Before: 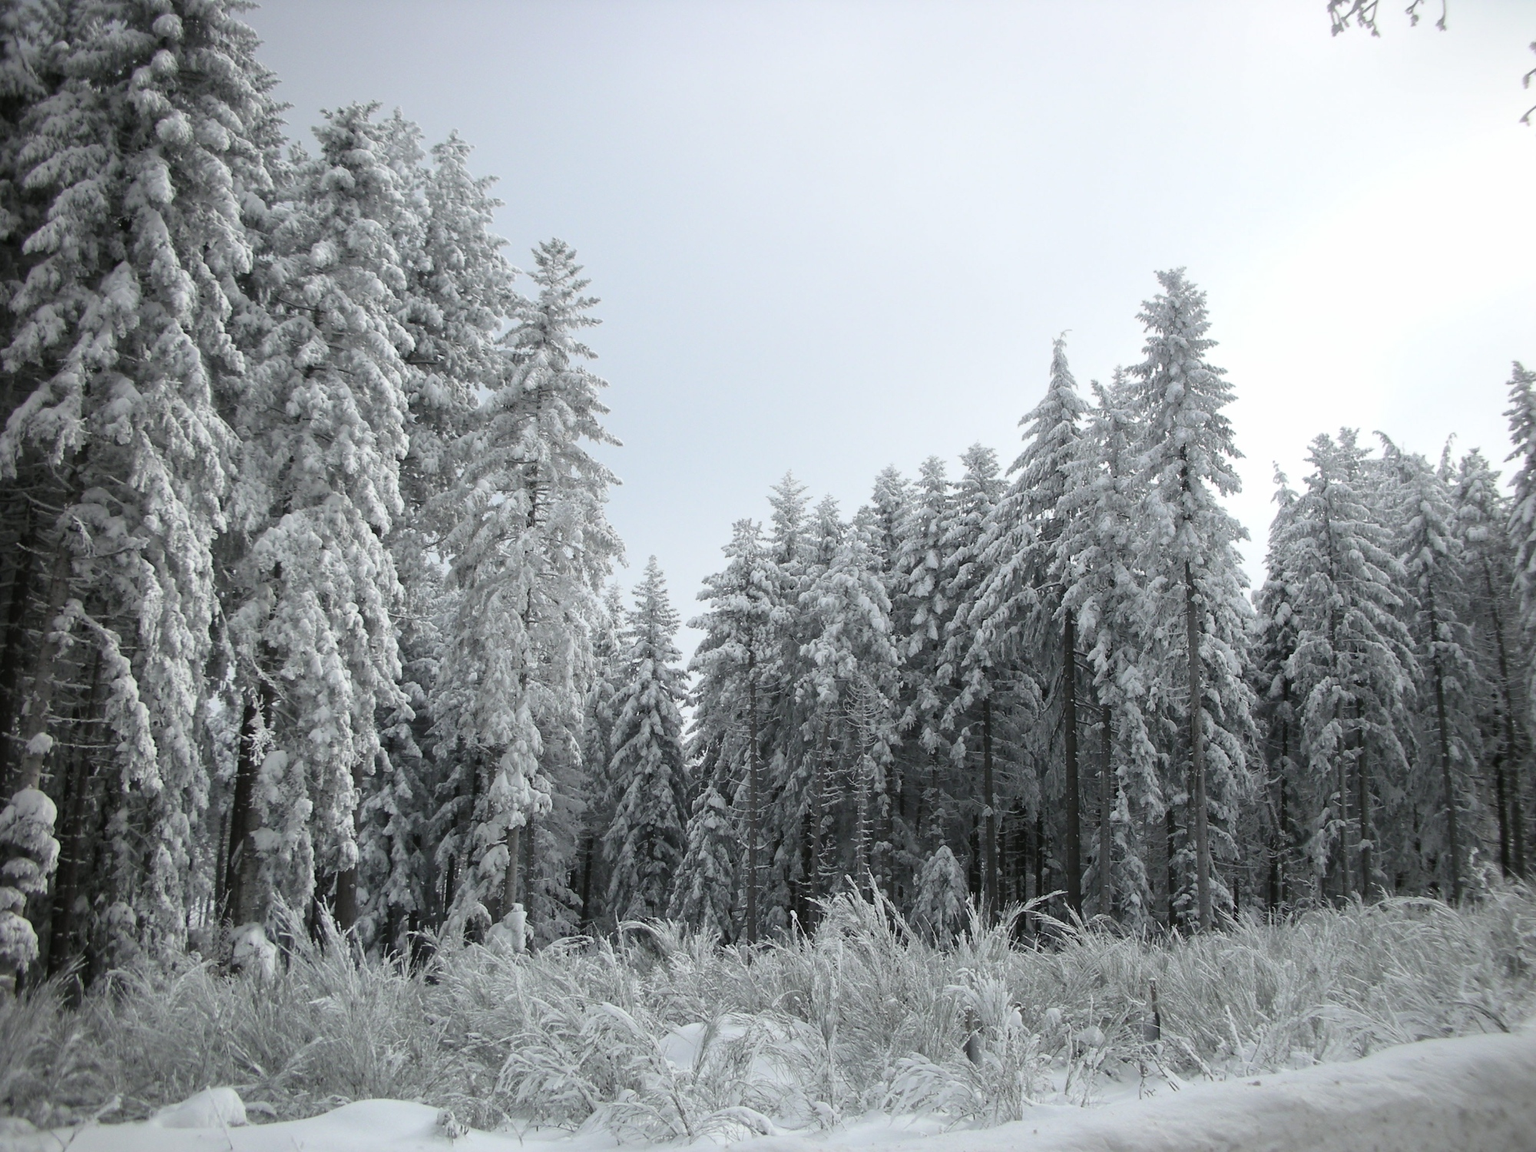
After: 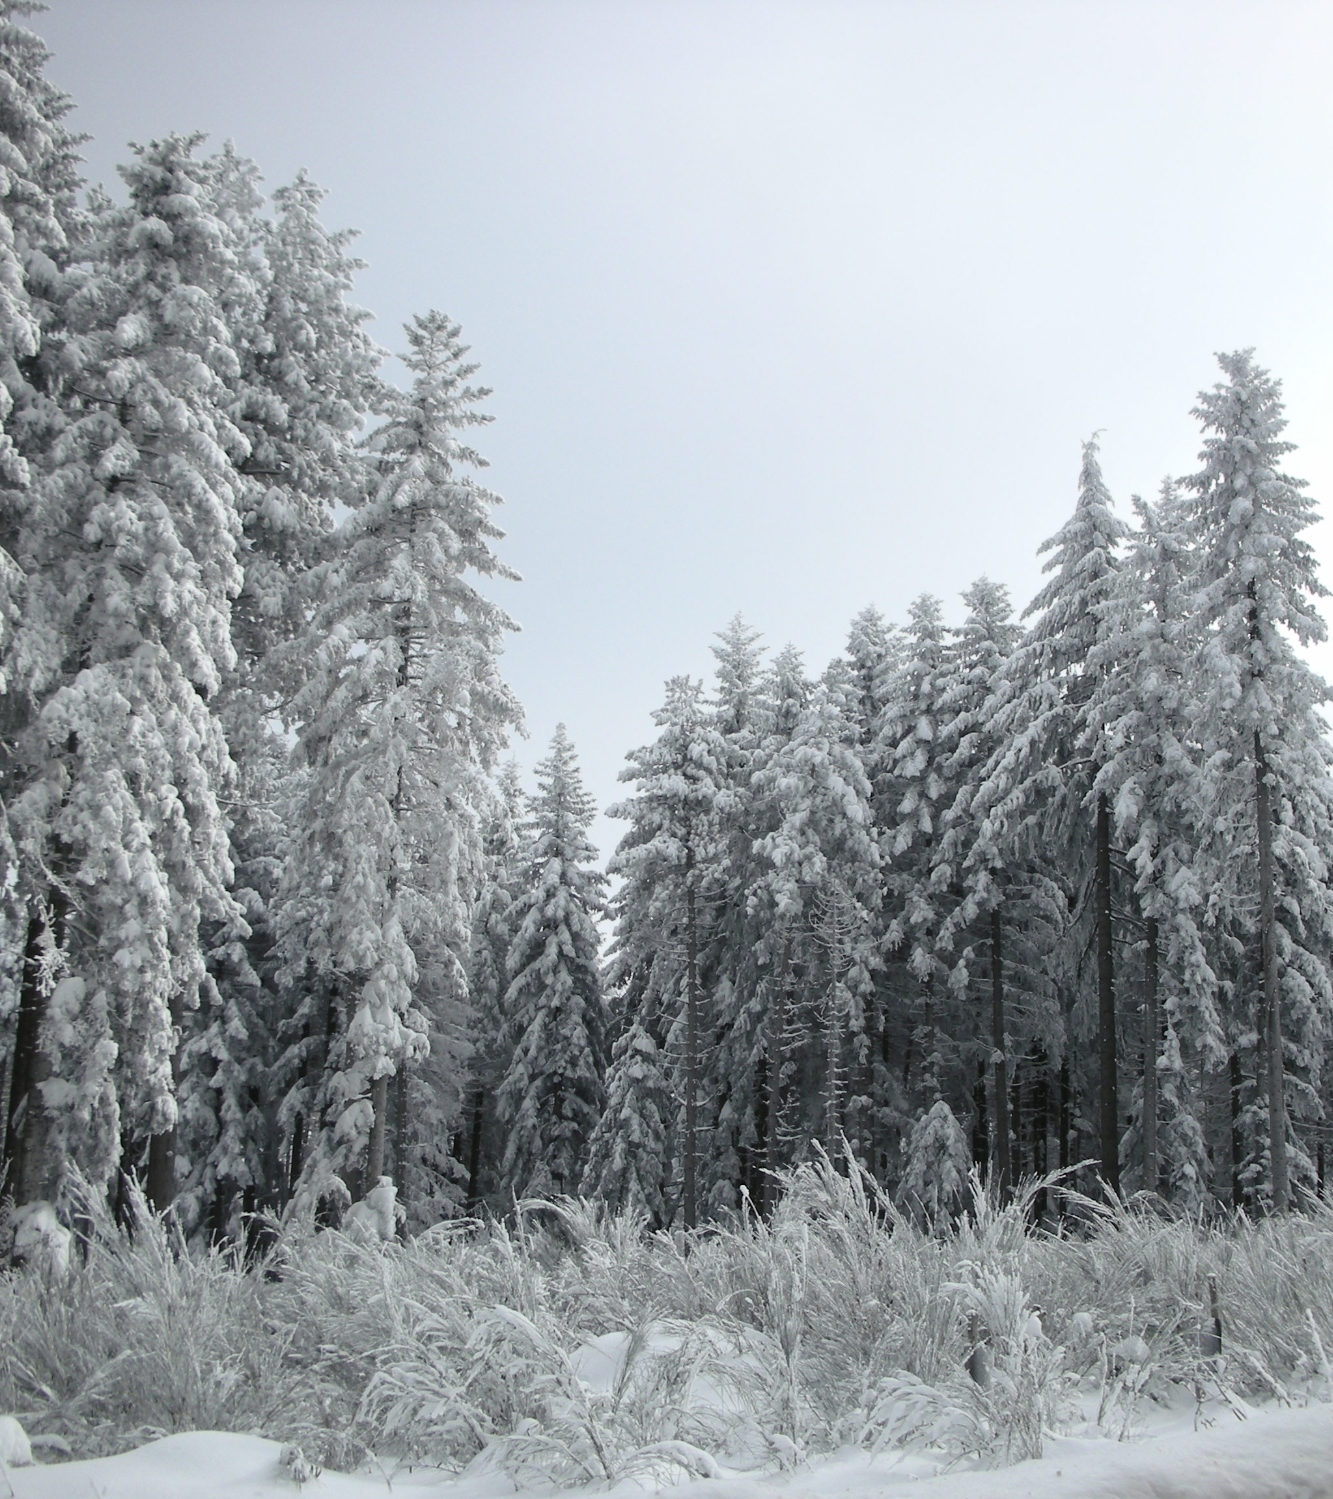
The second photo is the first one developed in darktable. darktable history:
color balance rgb: shadows lift › chroma 1.343%, shadows lift › hue 259.46°, power › hue 327.66°, perceptual saturation grading › global saturation -2.629%
crop and rotate: left 14.498%, right 18.811%
